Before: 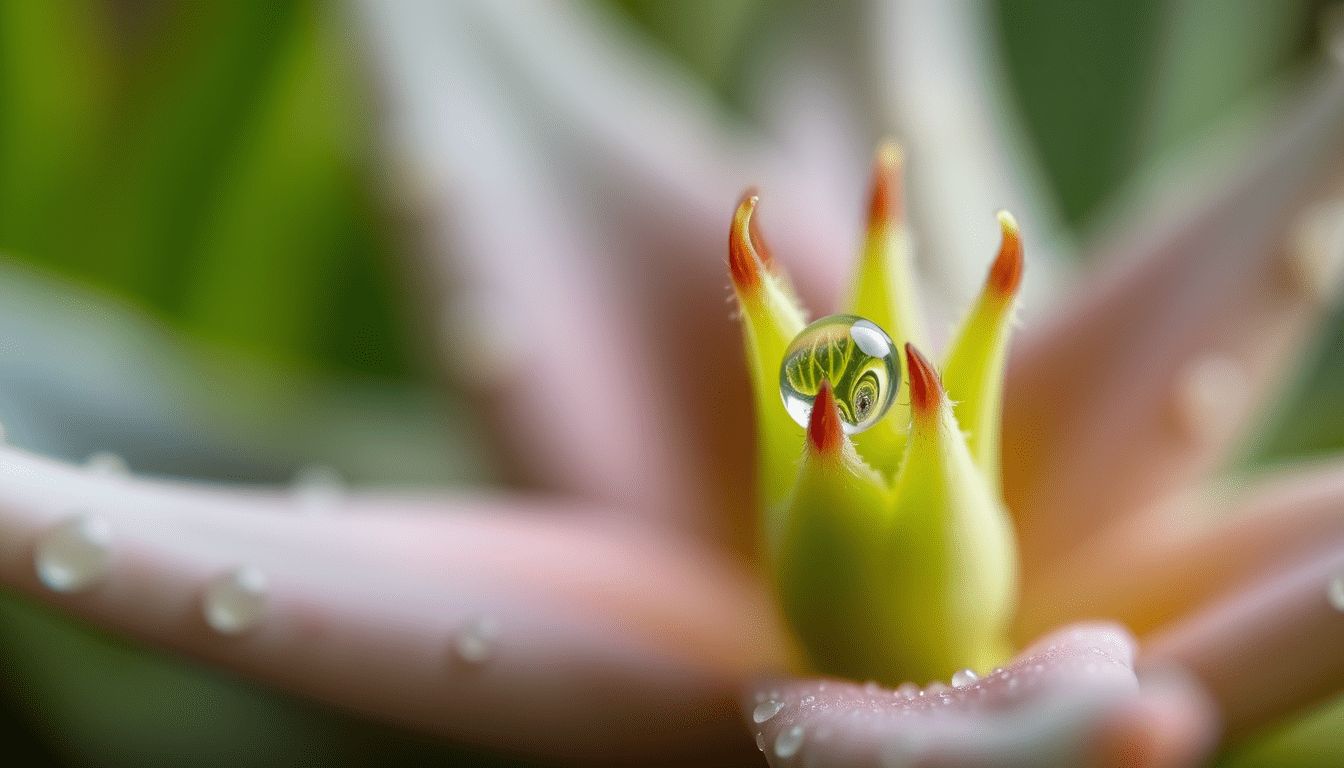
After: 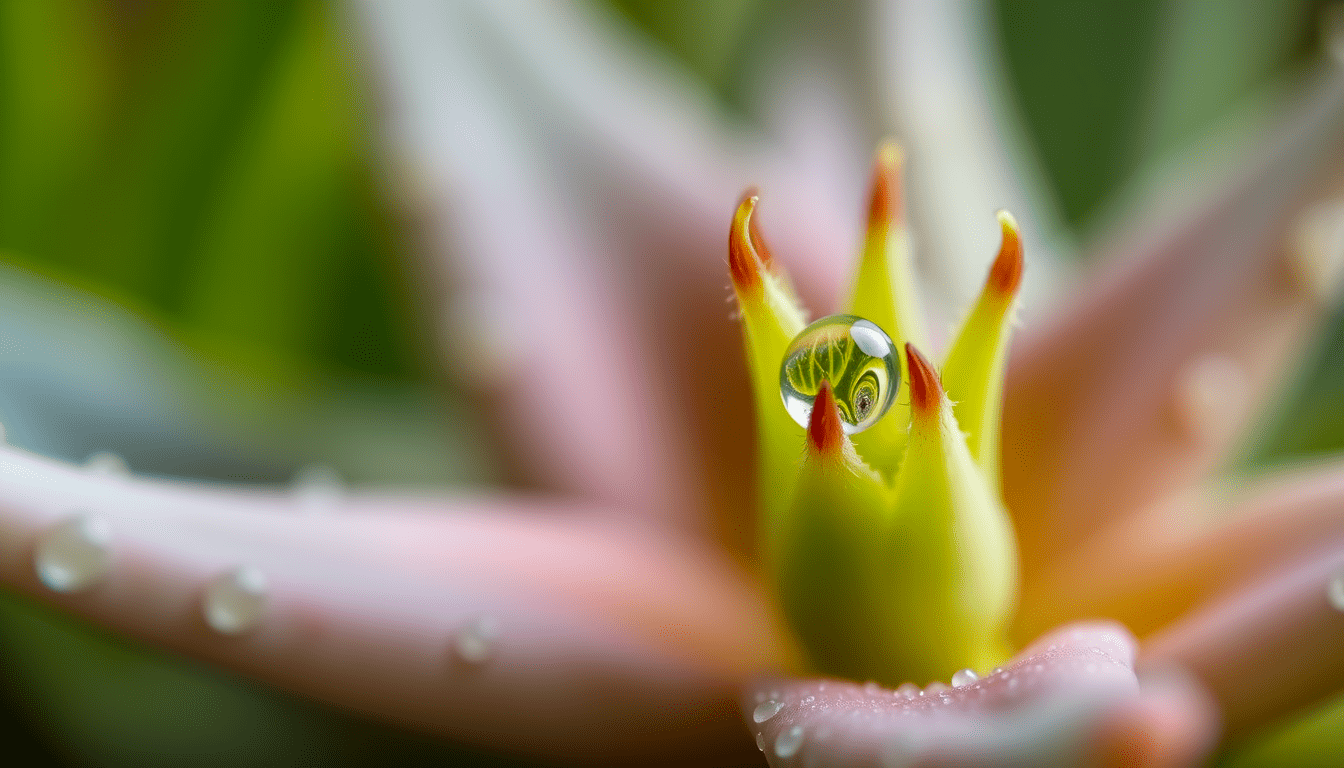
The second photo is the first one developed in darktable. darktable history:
color zones: curves: ch0 [(0.25, 0.5) (0.428, 0.473) (0.75, 0.5)]; ch1 [(0.243, 0.479) (0.398, 0.452) (0.75, 0.5)]
color balance rgb: perceptual saturation grading › global saturation 19.568%, global vibrance 20%
